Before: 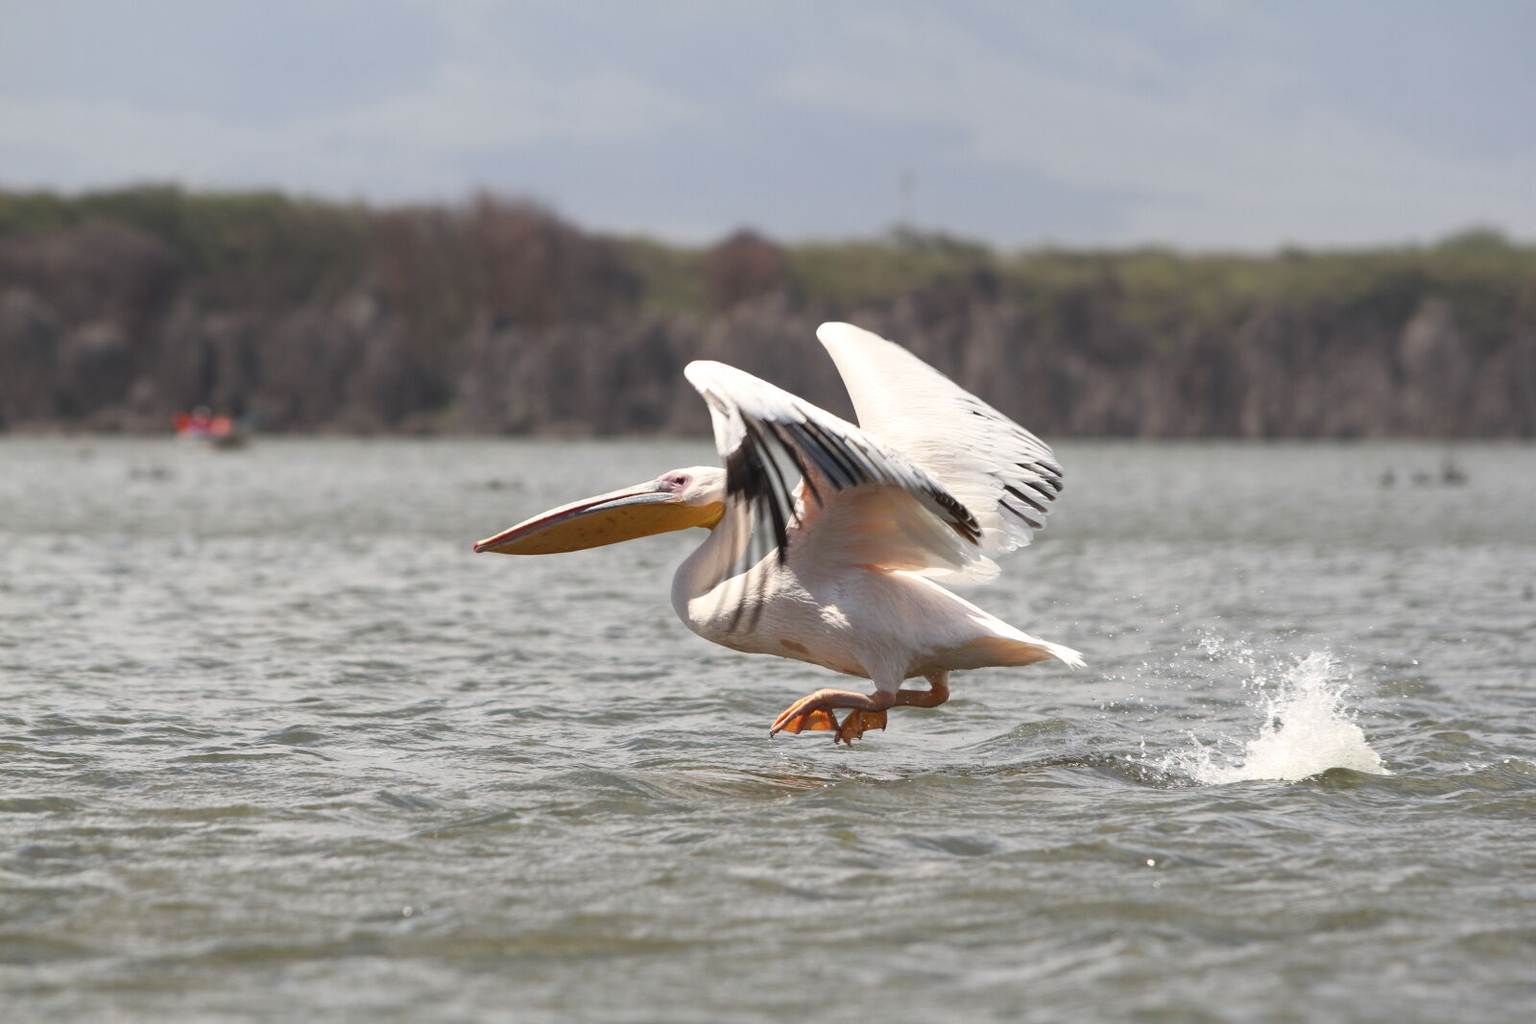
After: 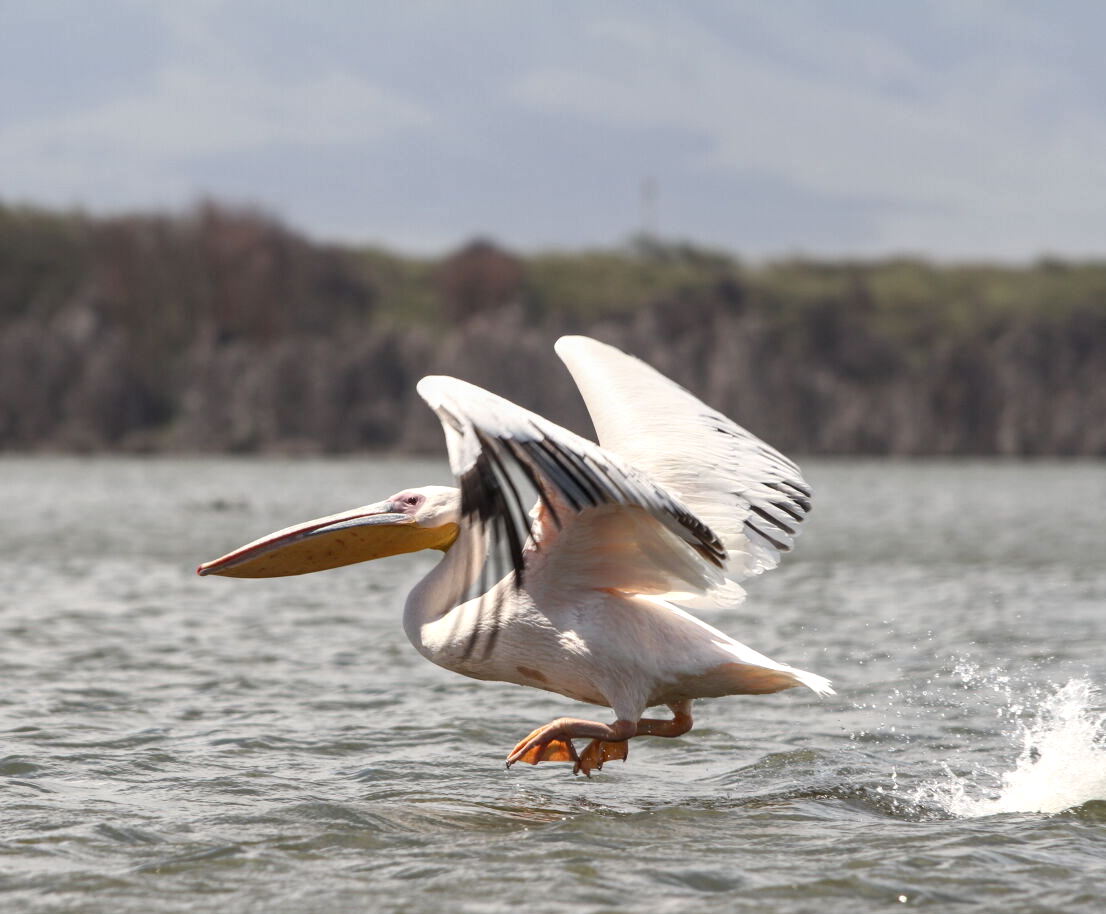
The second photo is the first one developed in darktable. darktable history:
crop: left 18.542%, right 12.273%, bottom 14.254%
local contrast: detail 130%
